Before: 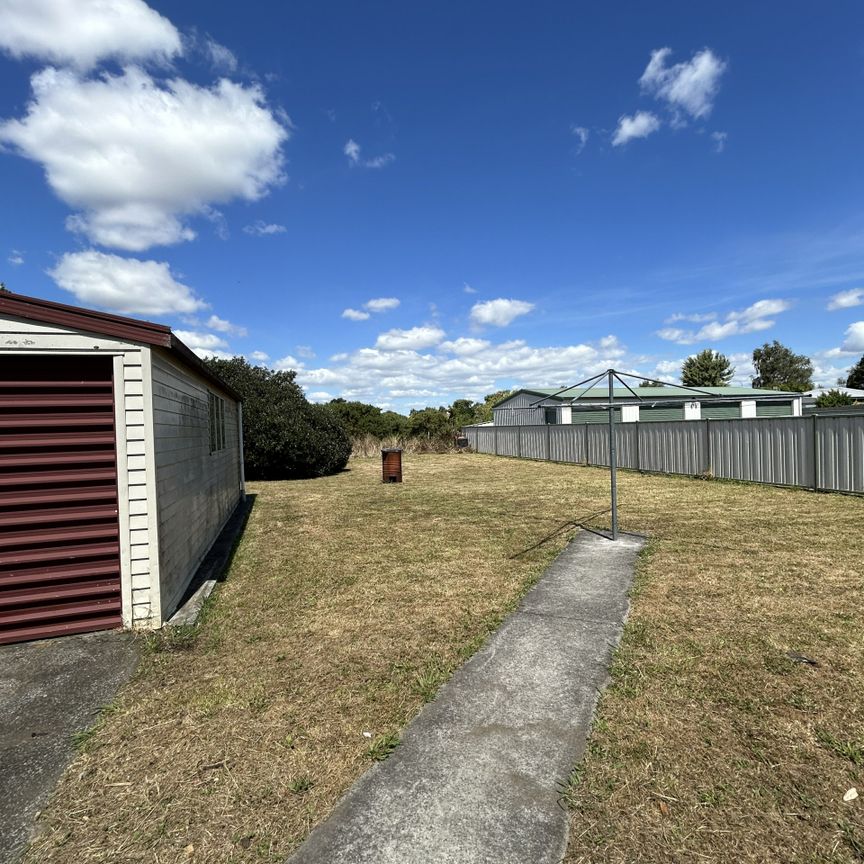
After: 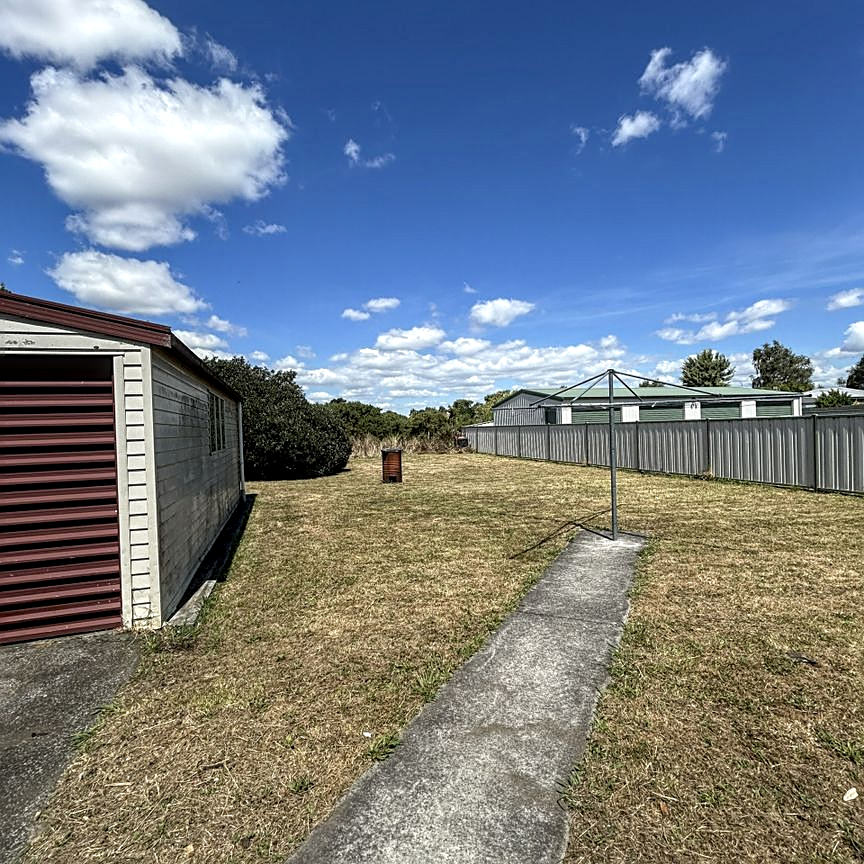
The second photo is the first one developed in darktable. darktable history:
local contrast: highlights 35%, detail 135%
sharpen: on, module defaults
